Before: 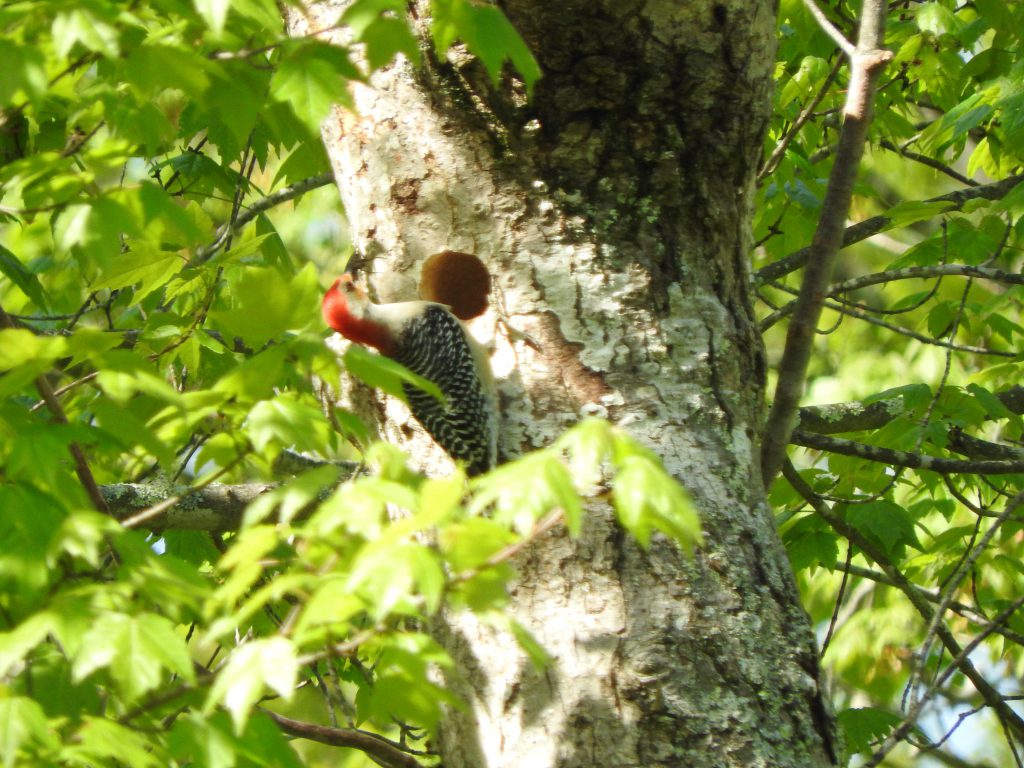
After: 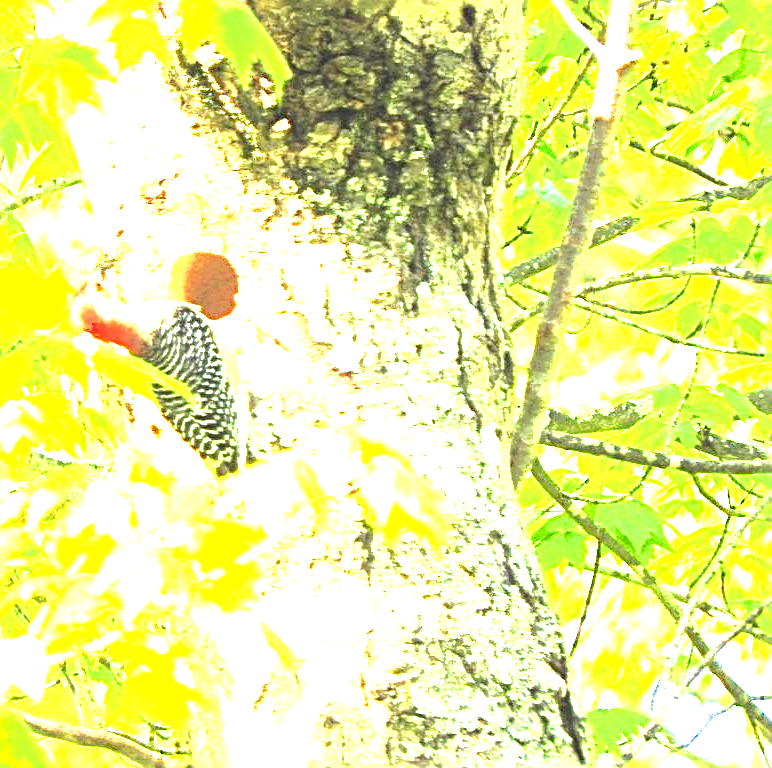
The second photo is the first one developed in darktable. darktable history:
sharpen: radius 2.817, amount 0.715
exposure: black level correction 0, exposure 4 EV, compensate exposure bias true, compensate highlight preservation false
crop and rotate: left 24.6%
shadows and highlights: shadows 62.66, white point adjustment 0.37, highlights -34.44, compress 83.82%
